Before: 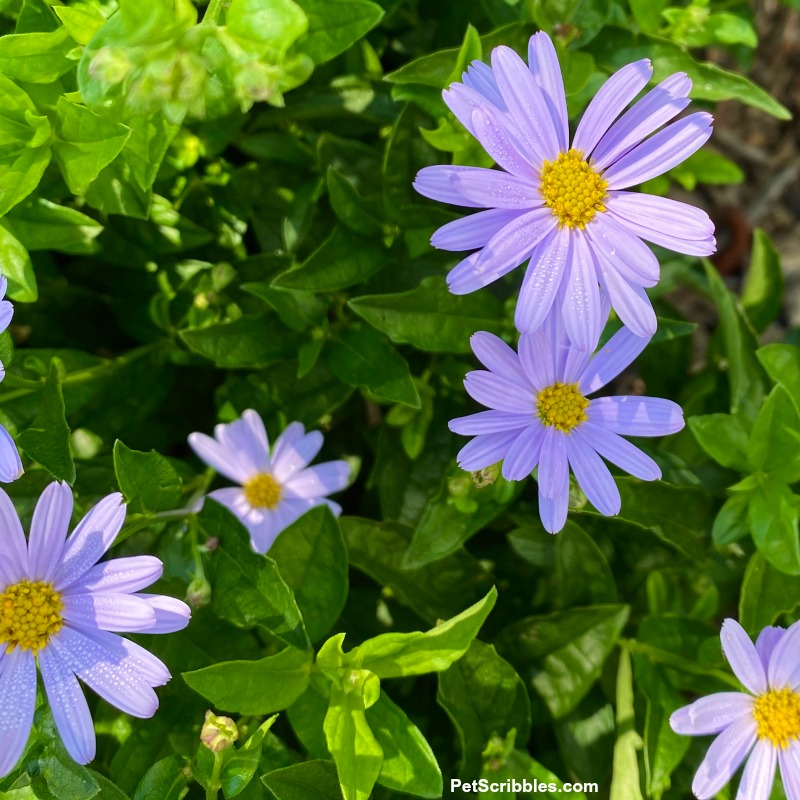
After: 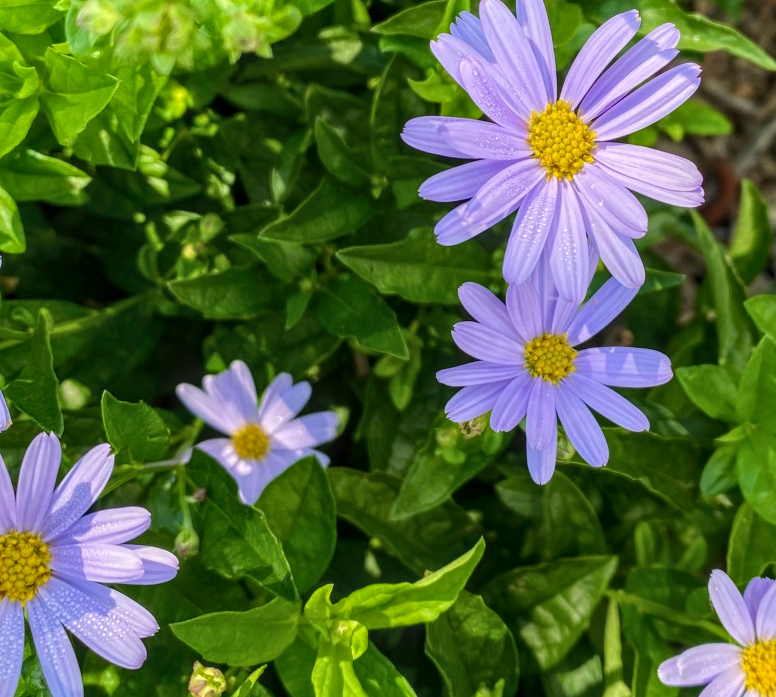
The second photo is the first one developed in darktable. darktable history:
local contrast: highlights 0%, shadows 0%, detail 133%
crop: left 1.507%, top 6.147%, right 1.379%, bottom 6.637%
